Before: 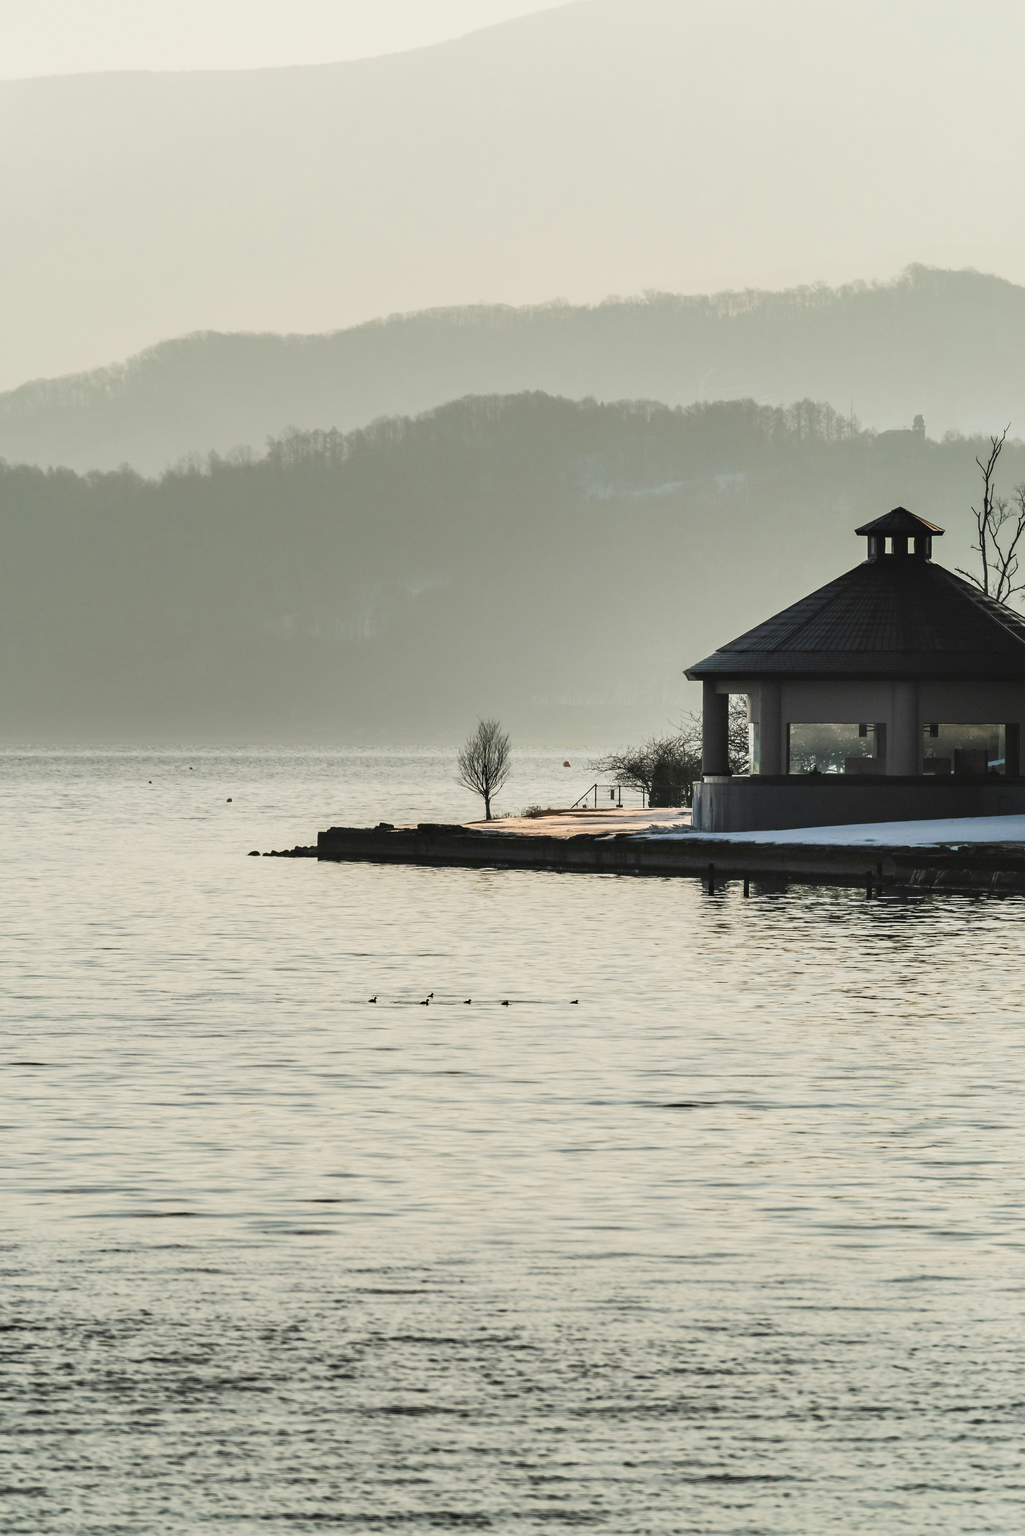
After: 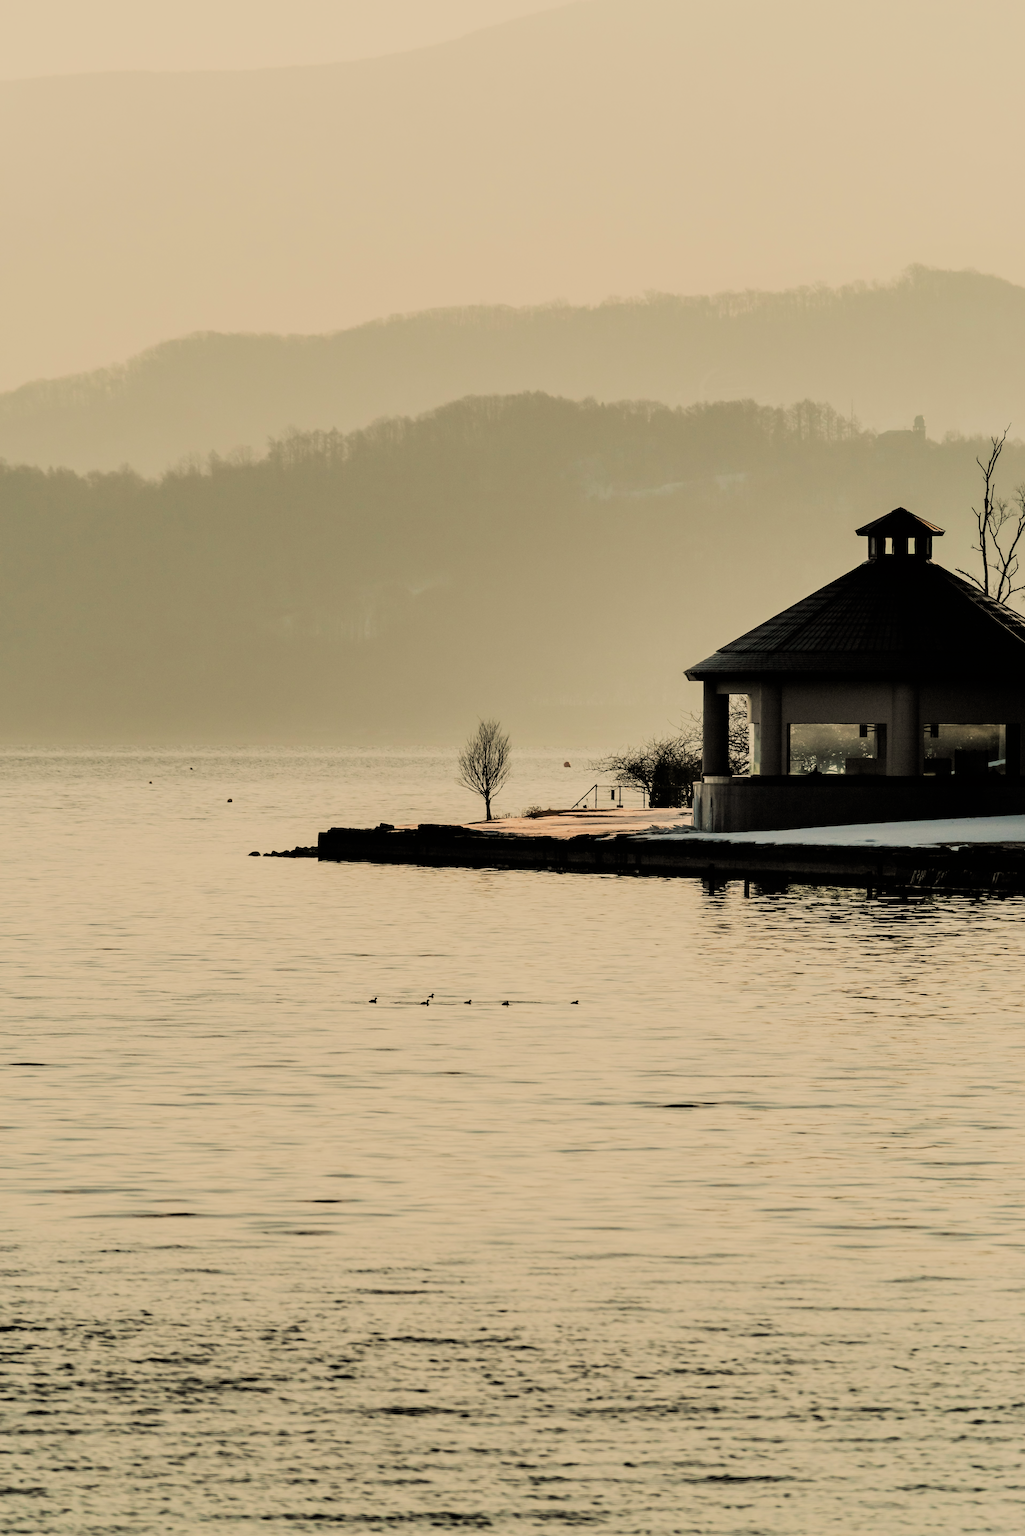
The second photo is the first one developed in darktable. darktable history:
white balance: red 1.123, blue 0.83
filmic rgb: black relative exposure -4.14 EV, white relative exposure 5.1 EV, hardness 2.11, contrast 1.165
